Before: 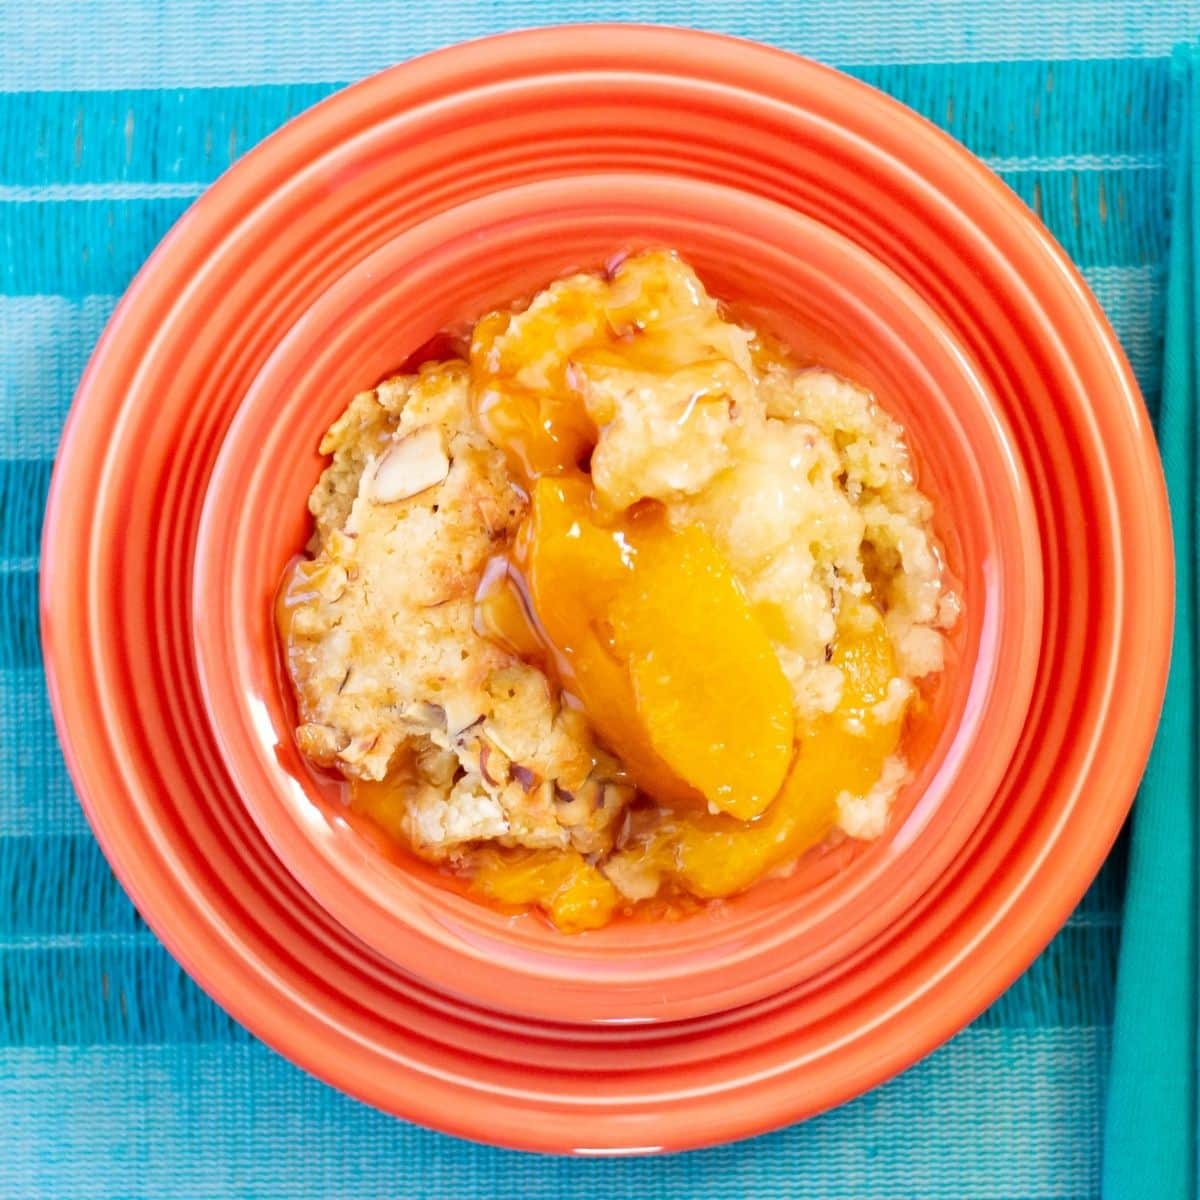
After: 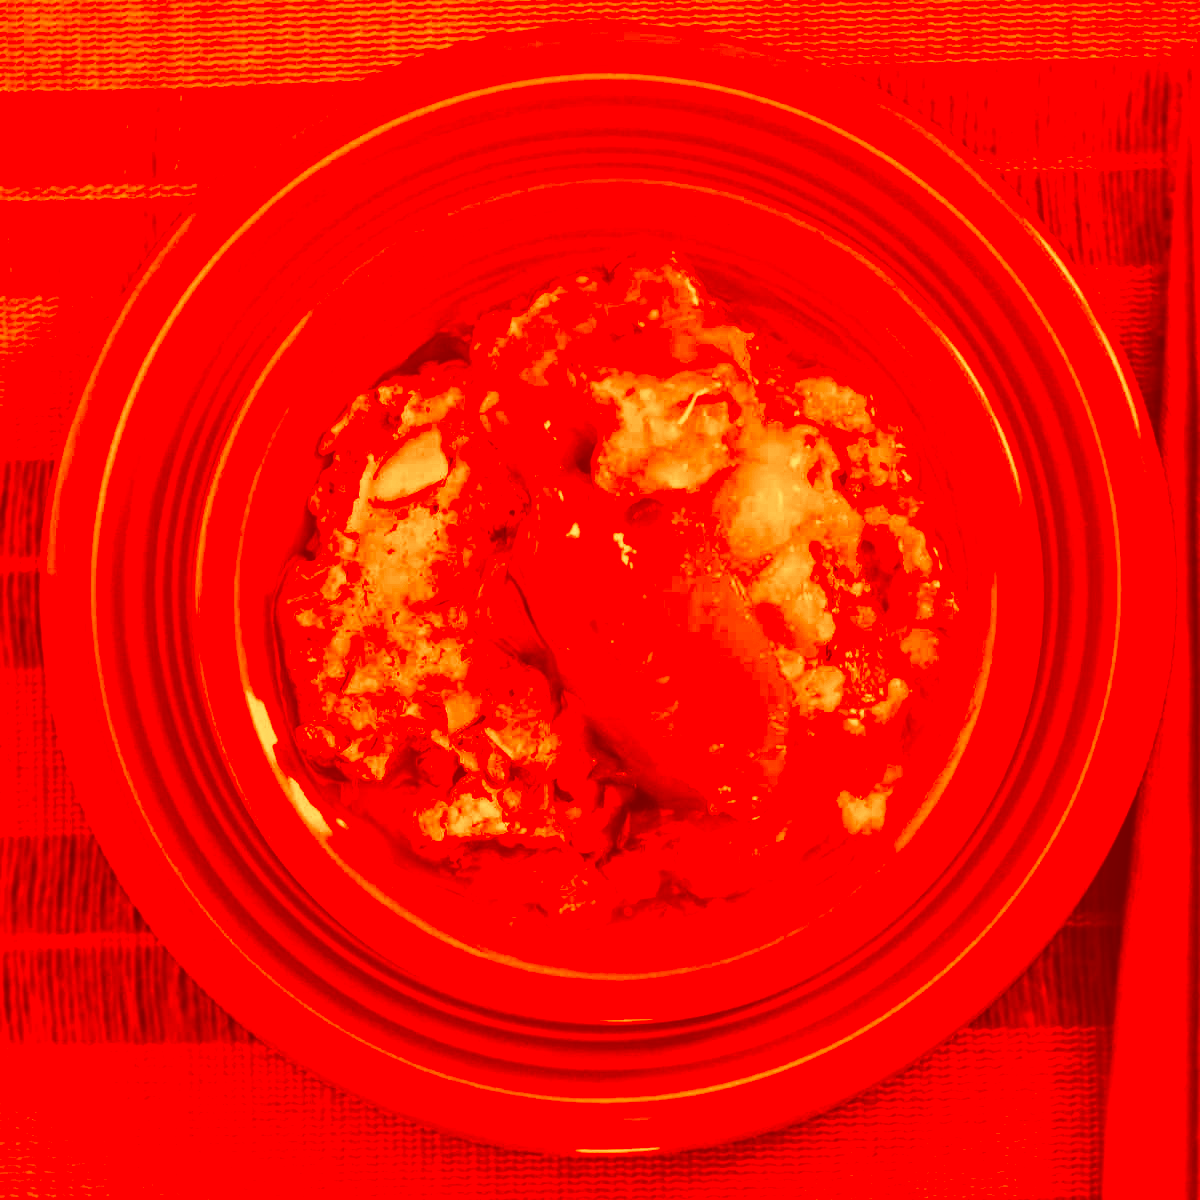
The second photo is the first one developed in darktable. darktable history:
color correction: highlights a* -39.68, highlights b* -40, shadows a* -40, shadows b* -40, saturation -3
contrast brightness saturation: contrast -0.03, brightness -0.59, saturation -1
local contrast: detail 130%
exposure: exposure 0.564 EV, compensate highlight preservation false
